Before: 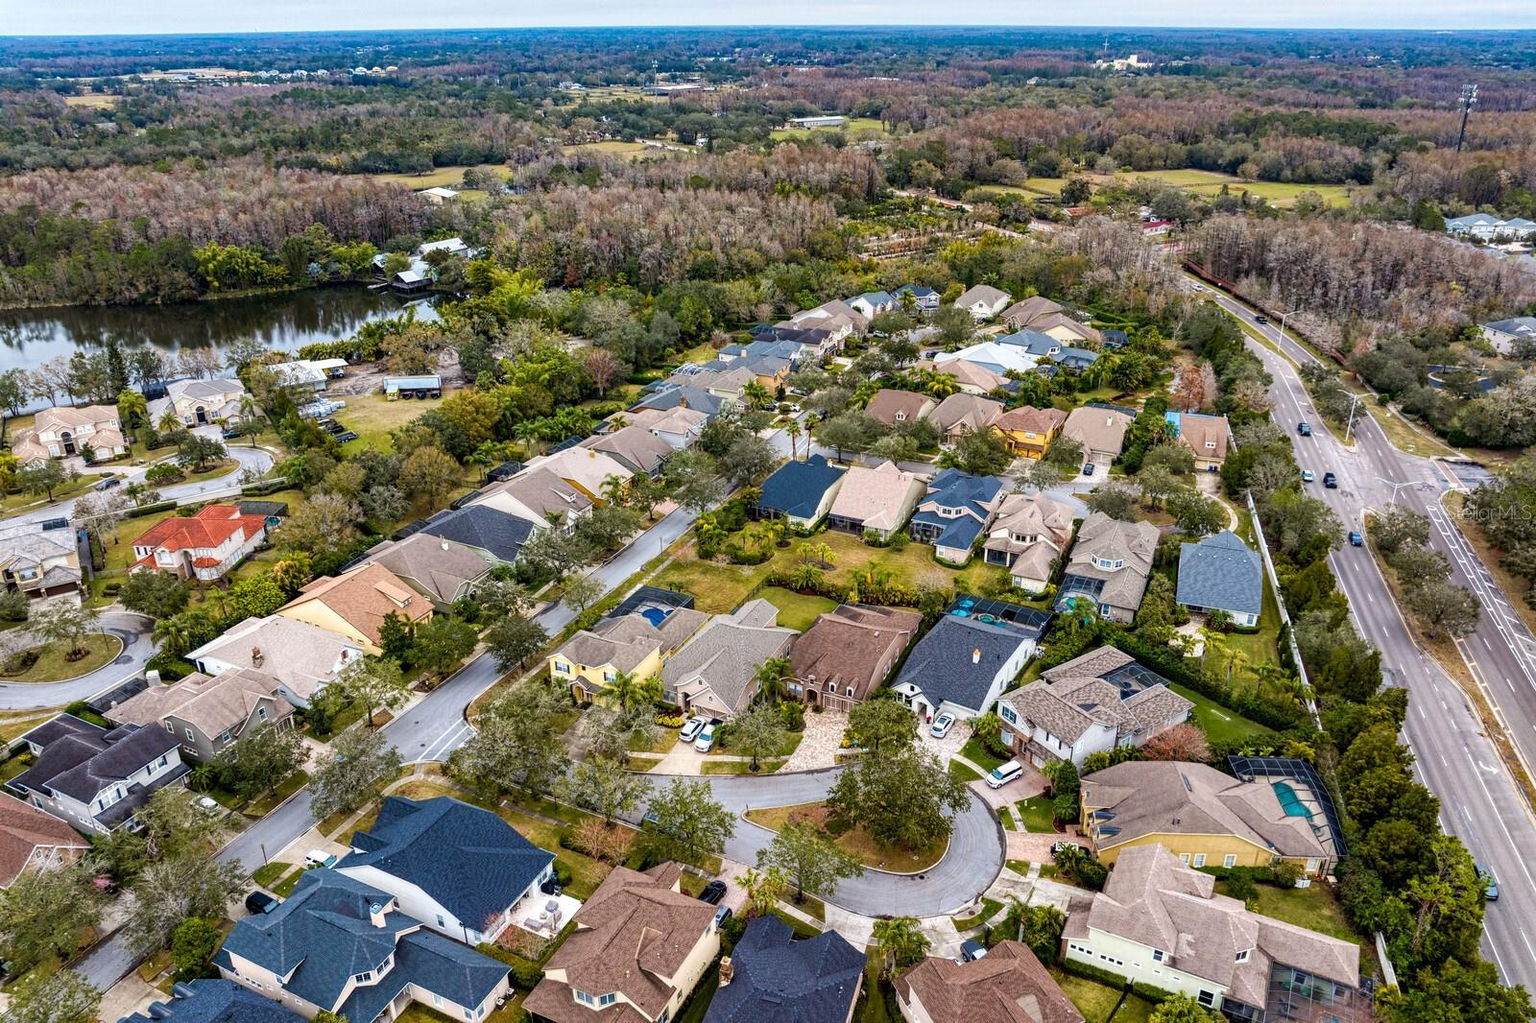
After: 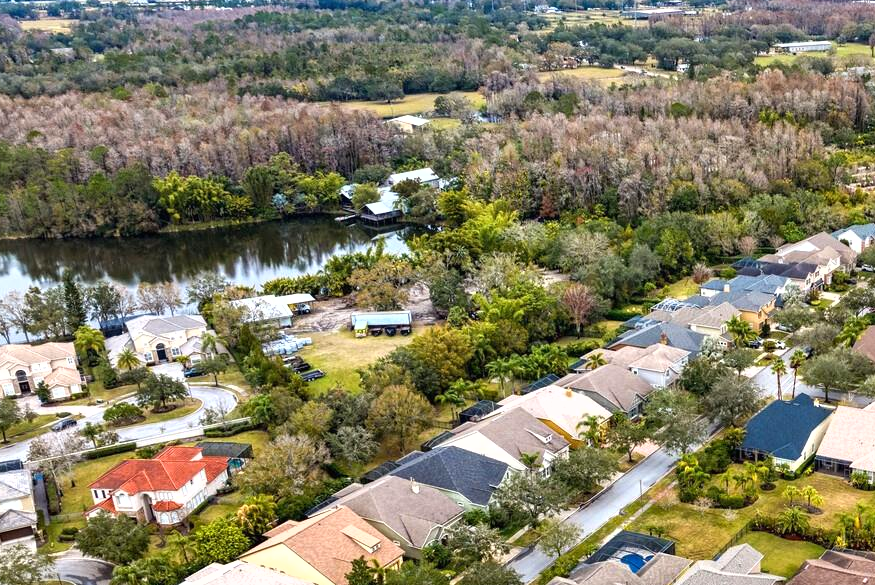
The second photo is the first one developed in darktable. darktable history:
shadows and highlights: highlights color adjustment 0%, low approximation 0.01, soften with gaussian
crop and rotate: left 3.047%, top 7.509%, right 42.236%, bottom 37.598%
exposure: black level correction 0, exposure 1.2 EV, compensate exposure bias true, compensate highlight preservation false
